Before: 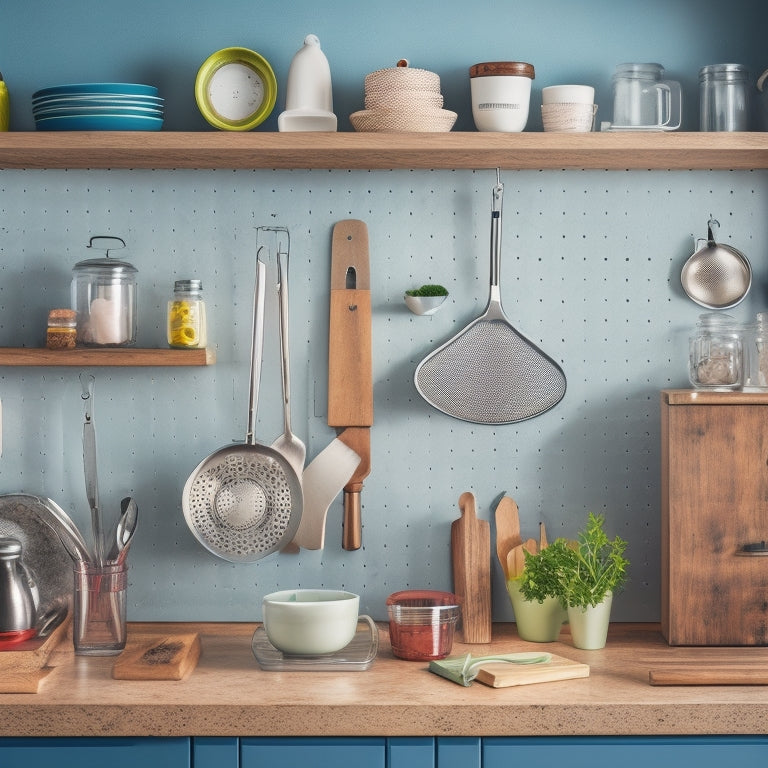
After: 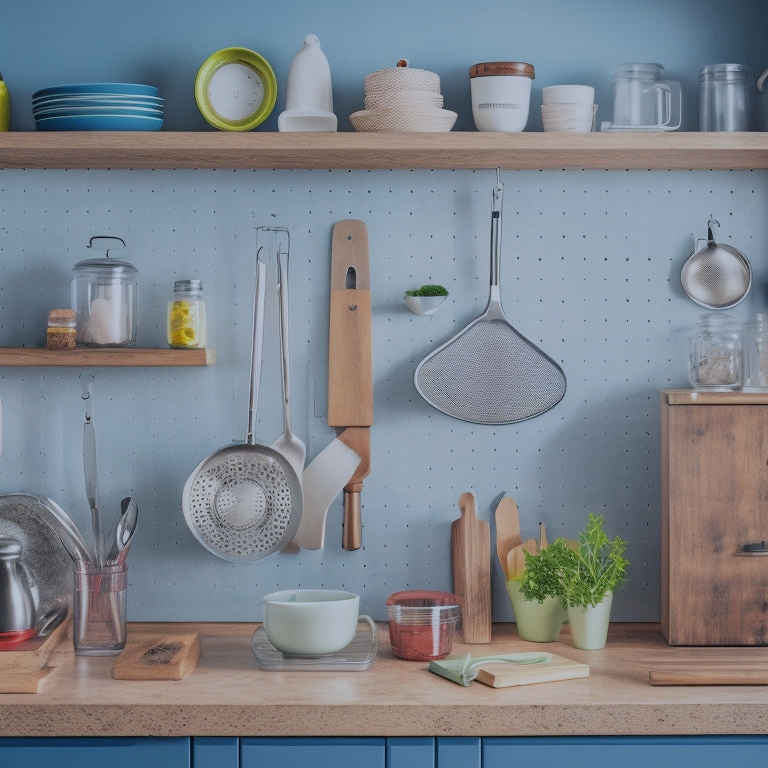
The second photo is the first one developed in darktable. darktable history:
white balance: red 0.931, blue 1.11
filmic rgb: black relative exposure -6.59 EV, white relative exposure 4.71 EV, hardness 3.13, contrast 0.805
